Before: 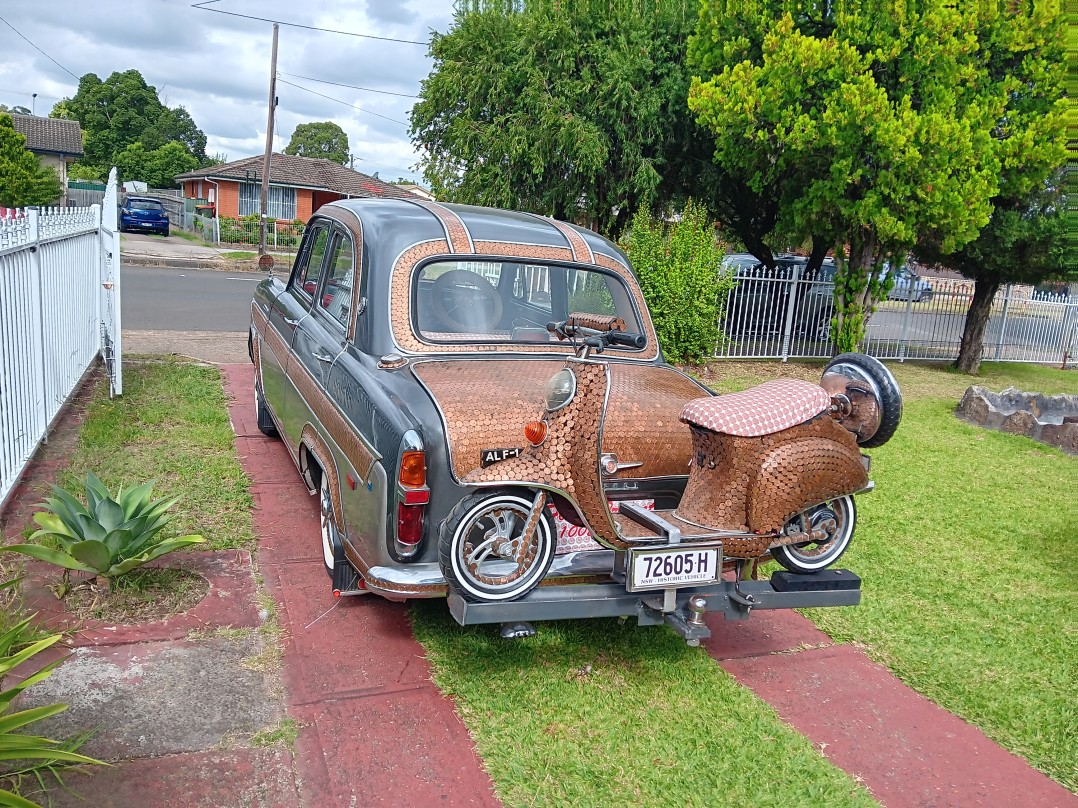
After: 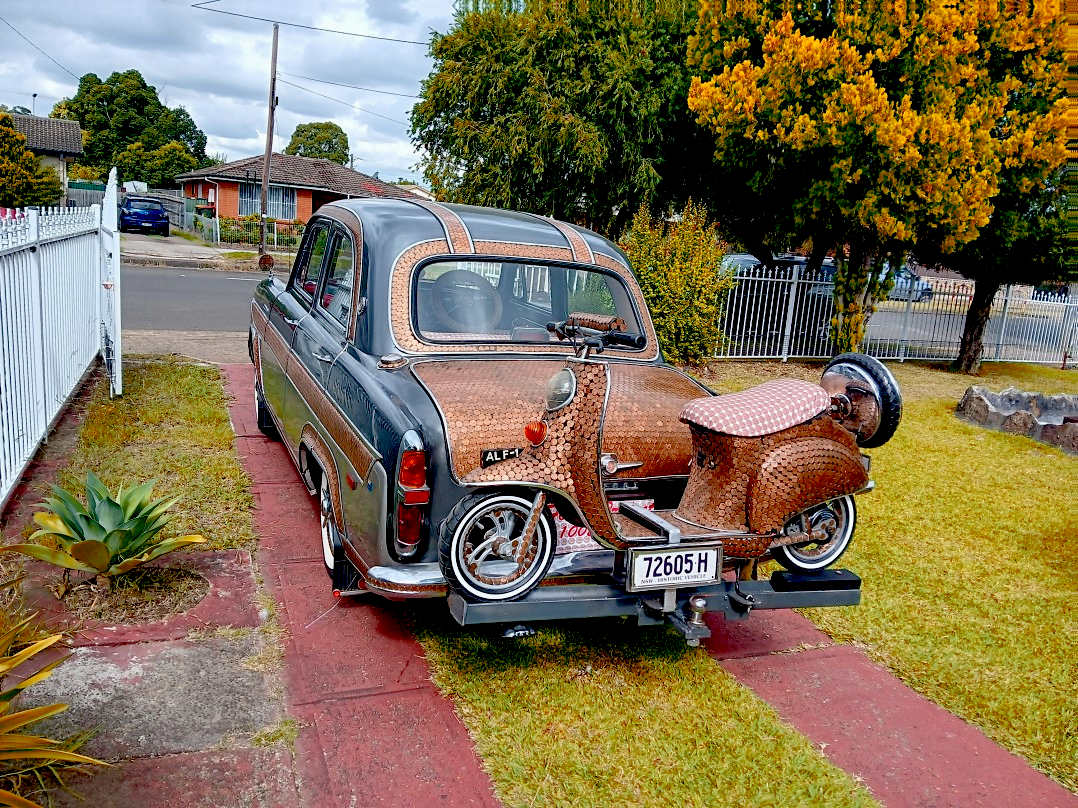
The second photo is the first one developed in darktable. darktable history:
color zones: curves: ch2 [(0, 0.5) (0.143, 0.5) (0.286, 0.416) (0.429, 0.5) (0.571, 0.5) (0.714, 0.5) (0.857, 0.5) (1, 0.5)]
exposure: black level correction 0.055, exposure -0.039 EV, compensate highlight preservation false
